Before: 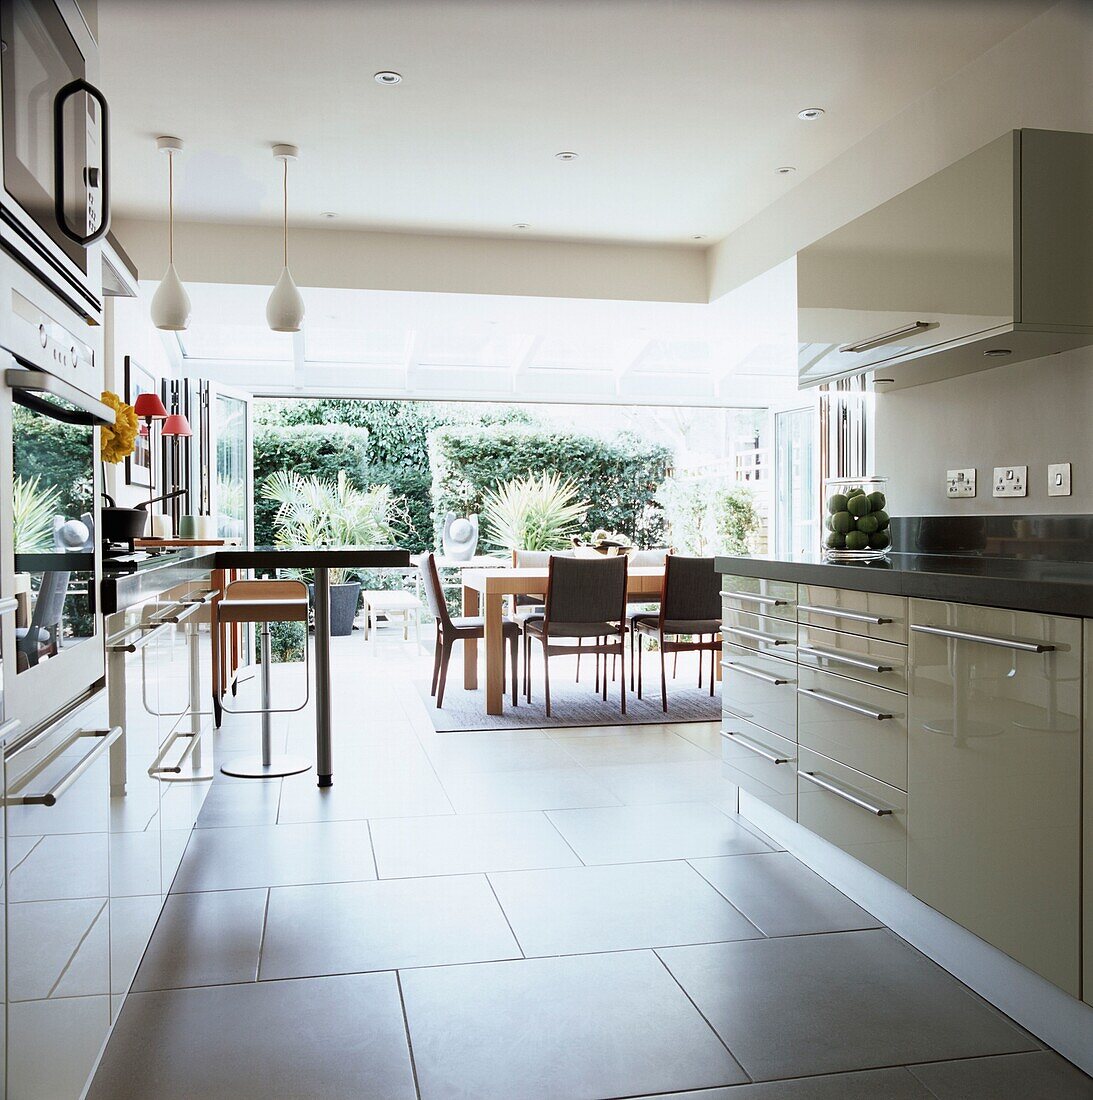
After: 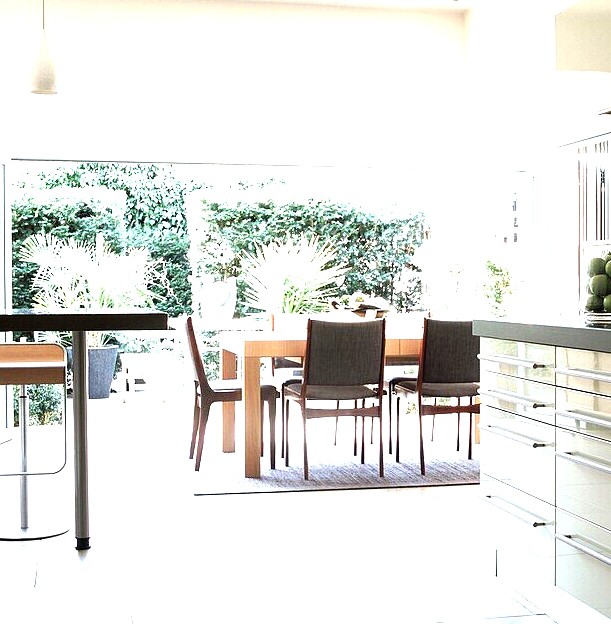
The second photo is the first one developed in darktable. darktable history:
exposure: exposure 0.554 EV, compensate highlight preservation false
crop and rotate: left 22.223%, top 21.606%, right 21.841%, bottom 21.587%
tone equalizer: -8 EV -0.745 EV, -7 EV -0.693 EV, -6 EV -0.636 EV, -5 EV -0.365 EV, -3 EV 0.388 EV, -2 EV 0.6 EV, -1 EV 0.68 EV, +0 EV 0.777 EV
